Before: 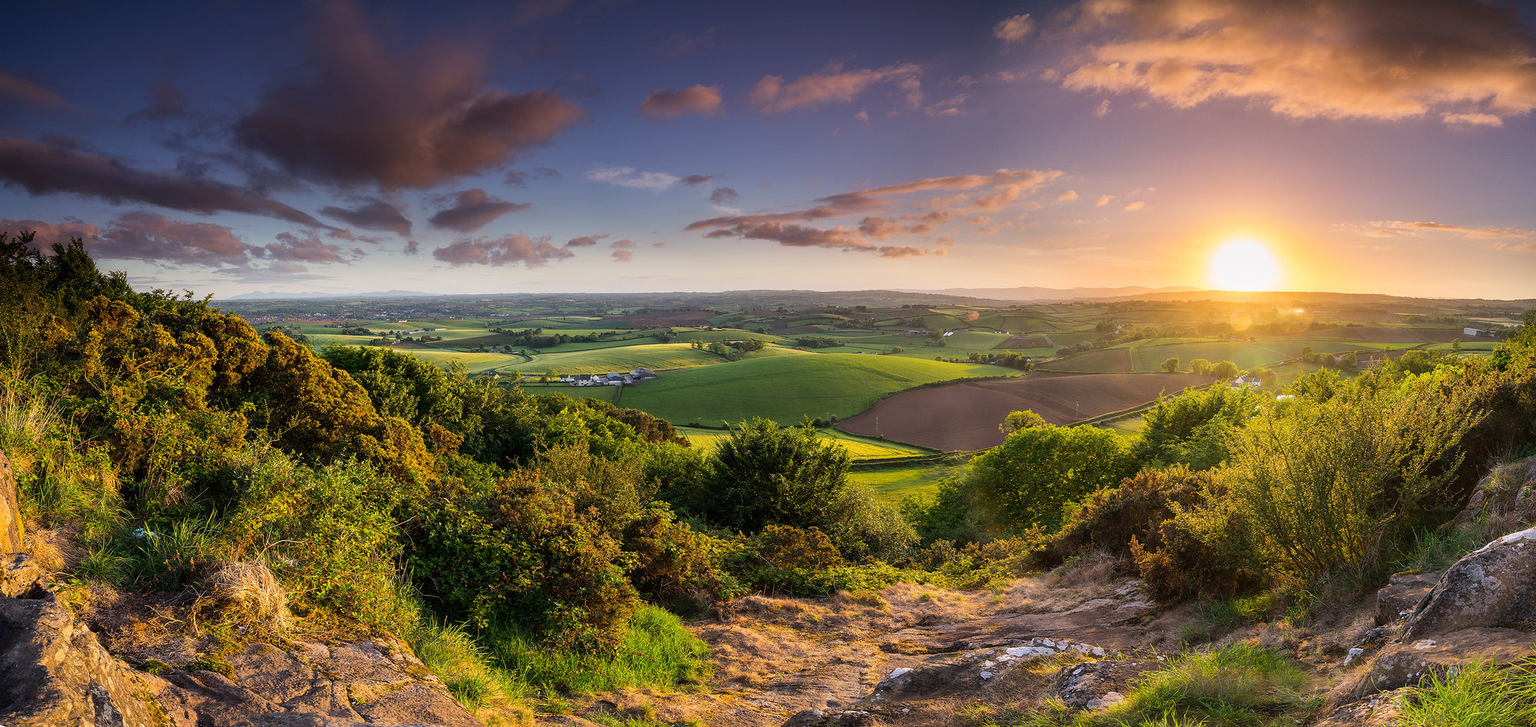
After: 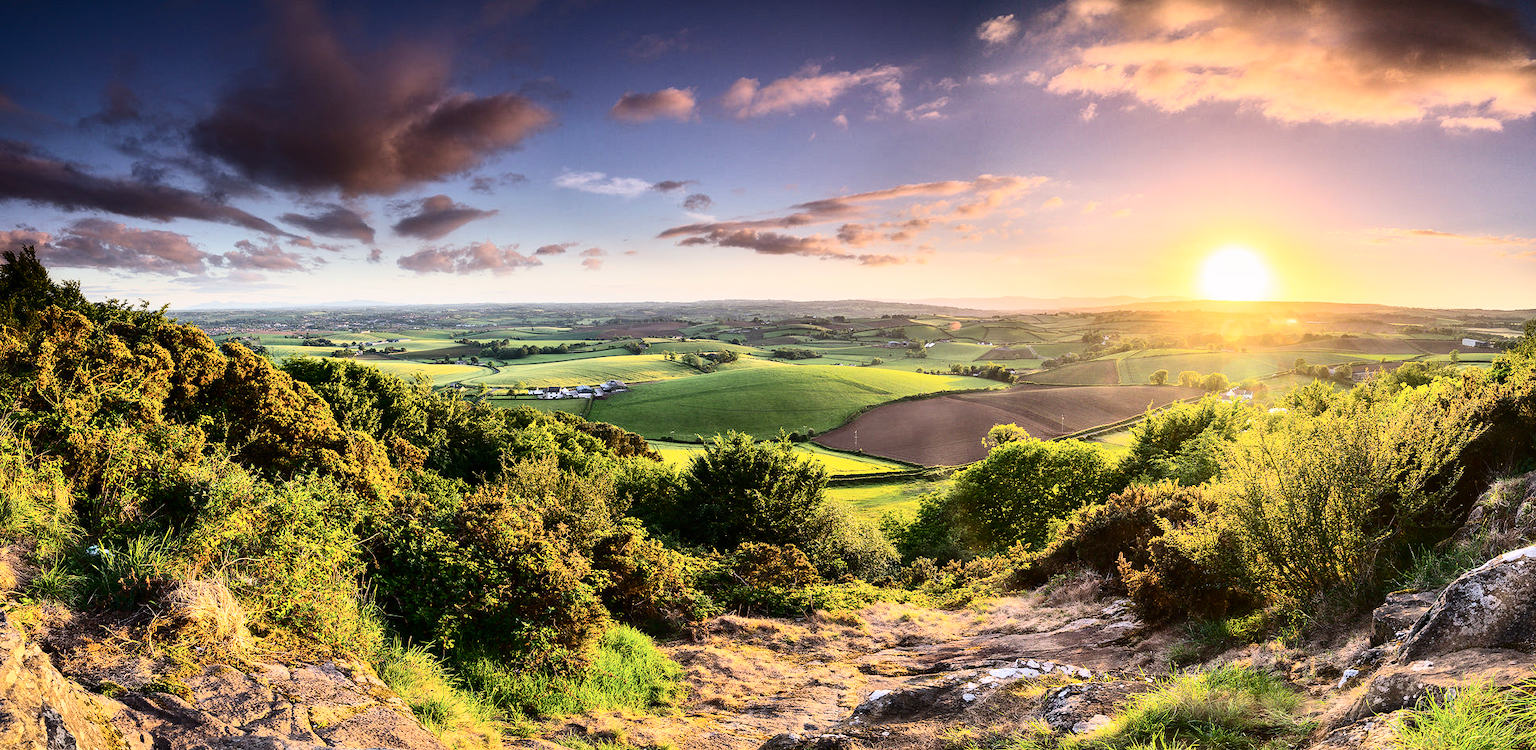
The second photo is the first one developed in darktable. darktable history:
contrast brightness saturation: contrast 0.39, brightness 0.1
tone equalizer: -8 EV 0.001 EV, -7 EV -0.004 EV, -6 EV 0.009 EV, -5 EV 0.032 EV, -4 EV 0.276 EV, -3 EV 0.644 EV, -2 EV 0.584 EV, -1 EV 0.187 EV, +0 EV 0.024 EV
crop and rotate: left 3.238%
